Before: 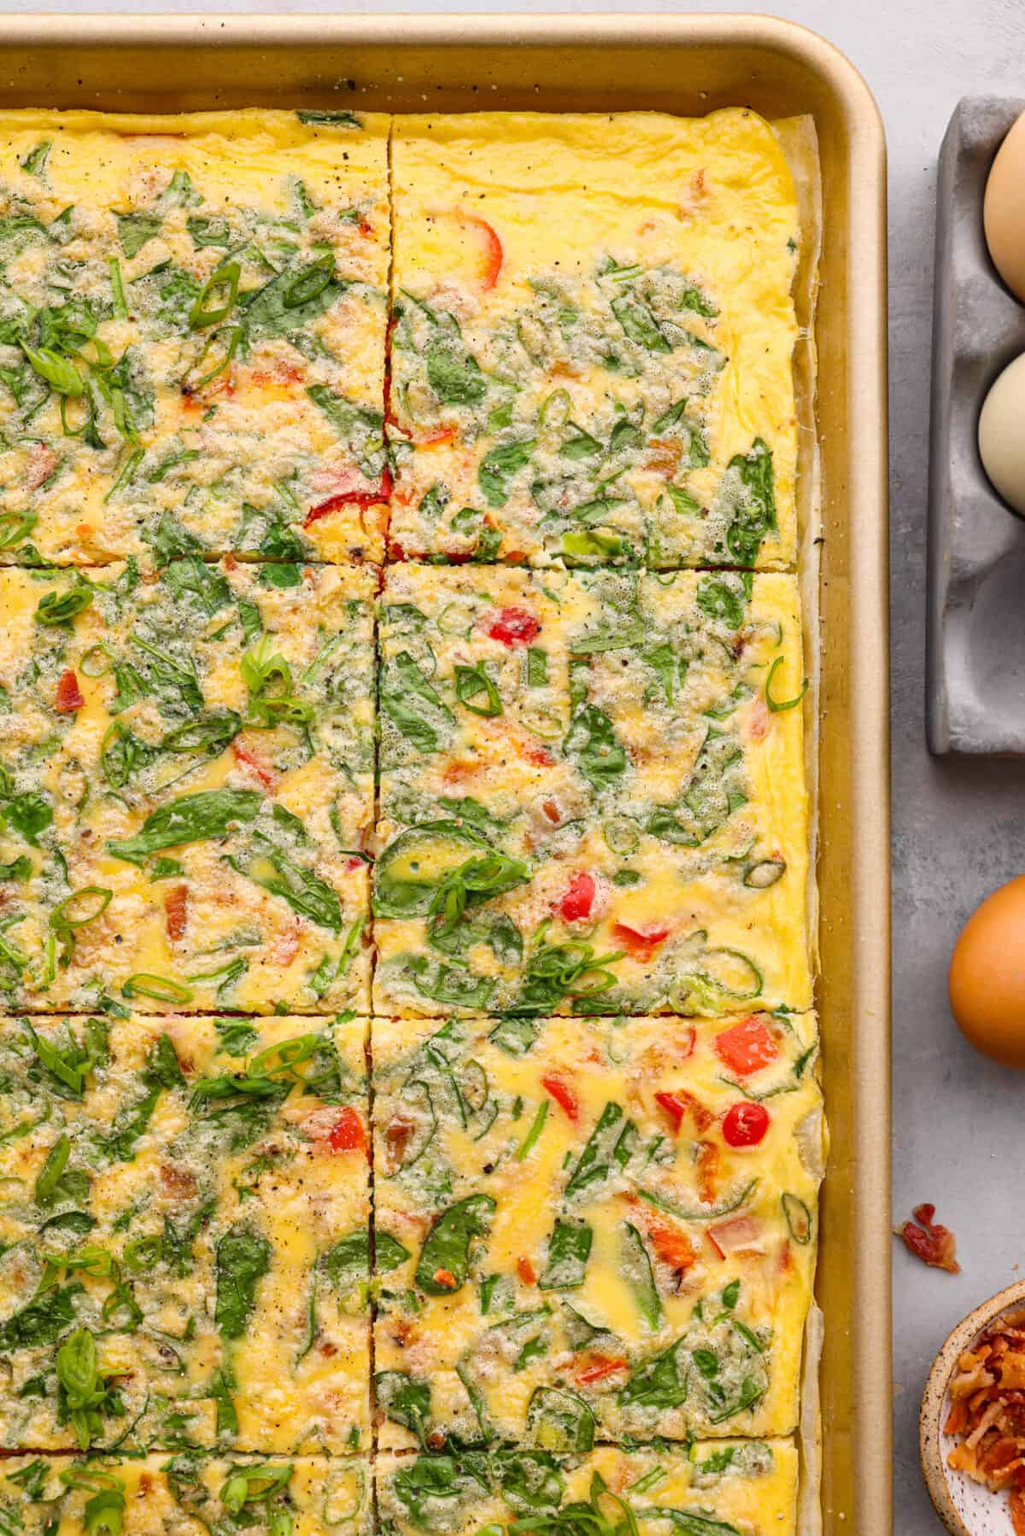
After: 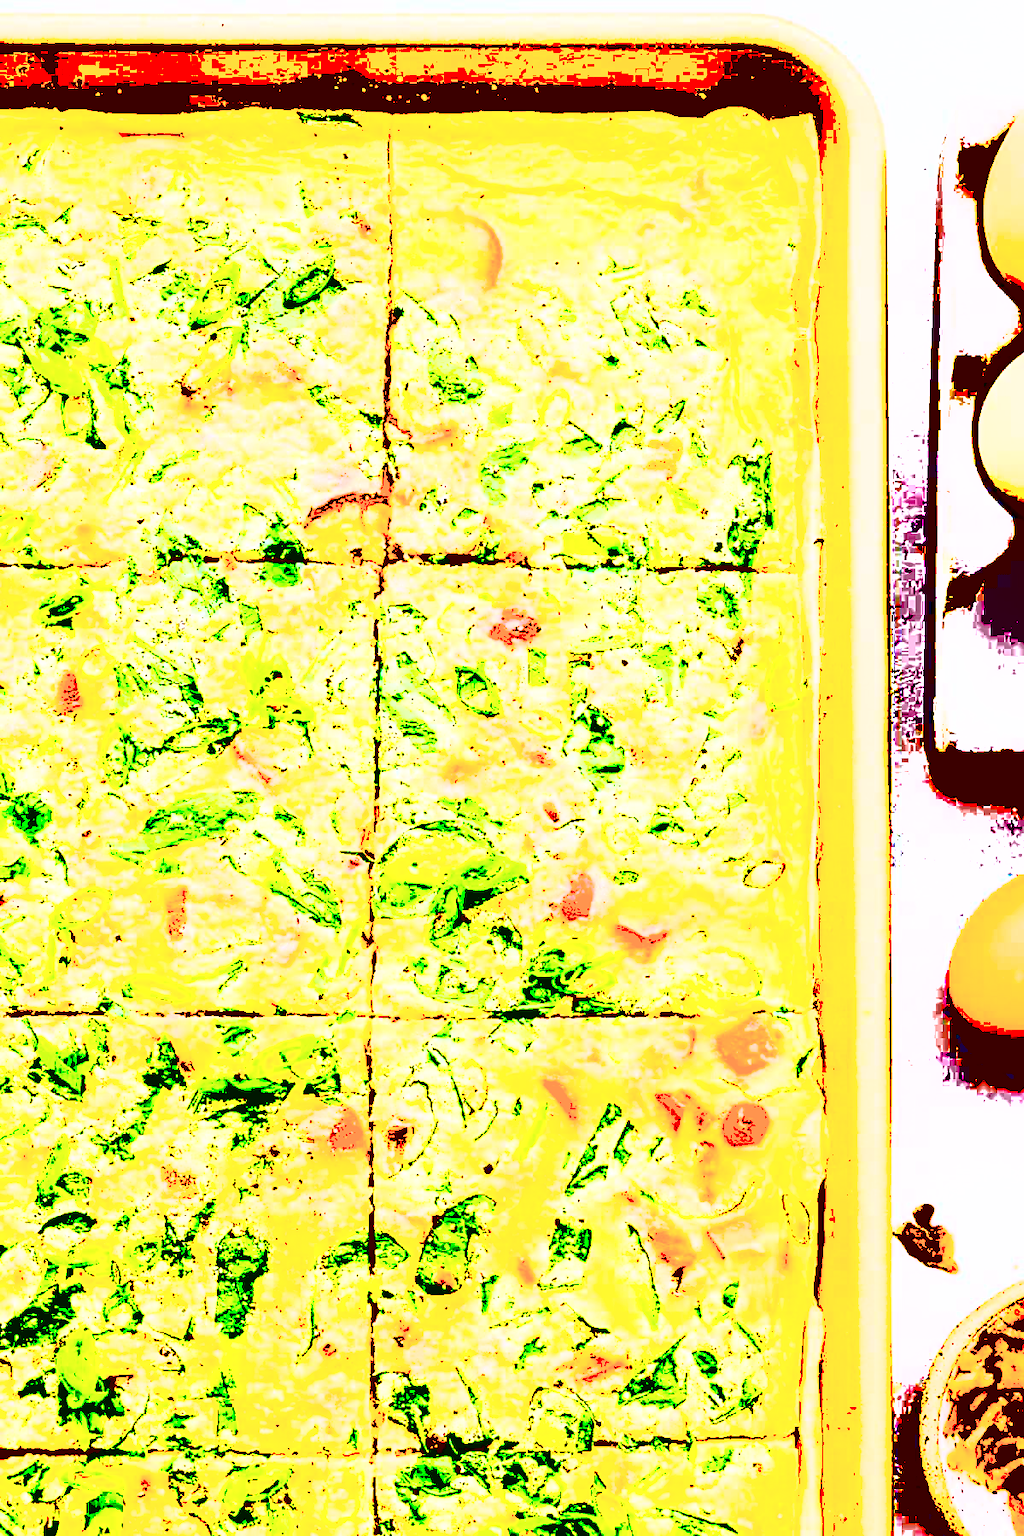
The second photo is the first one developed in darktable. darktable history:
shadows and highlights: shadows 39.6, highlights -59.88
color correction: highlights a* -0.747, highlights b* -8.8
exposure: black level correction 0.099, exposure 2.911 EV, compensate exposure bias true, compensate highlight preservation false
sharpen: on, module defaults
